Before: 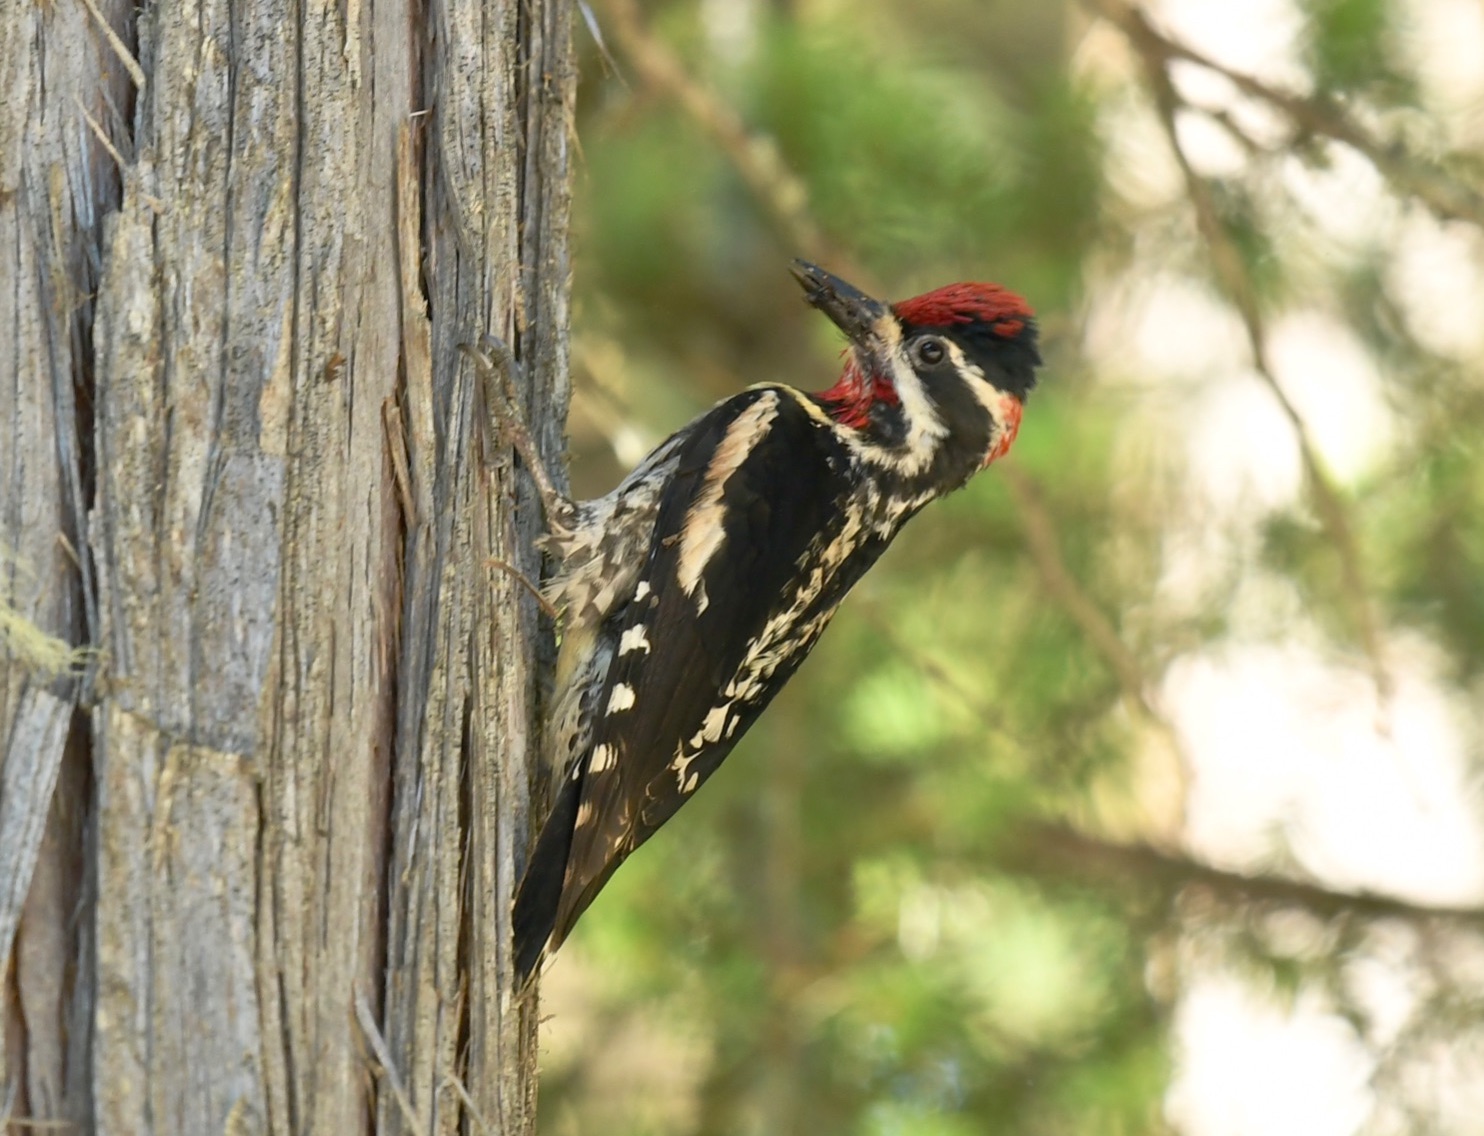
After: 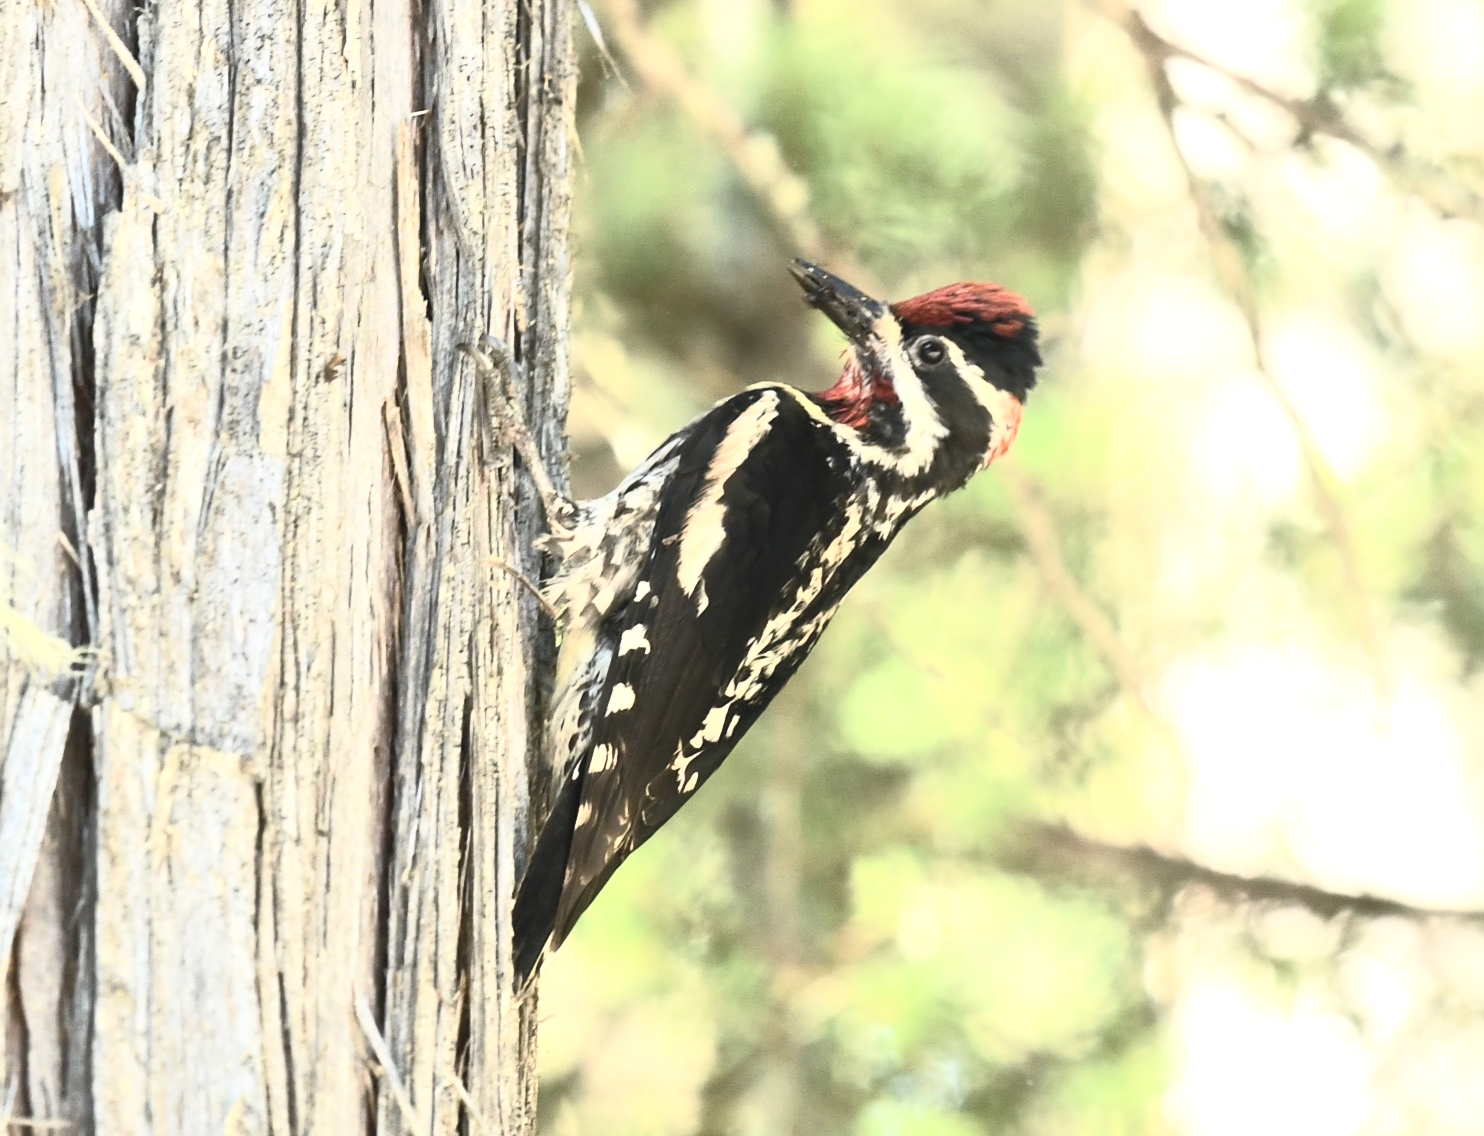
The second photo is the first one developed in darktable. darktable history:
tone equalizer: -8 EV -0.715 EV, -7 EV -0.707 EV, -6 EV -0.567 EV, -5 EV -0.406 EV, -3 EV 0.395 EV, -2 EV 0.6 EV, -1 EV 0.686 EV, +0 EV 0.78 EV, edges refinement/feathering 500, mask exposure compensation -1.57 EV, preserve details no
contrast brightness saturation: contrast 0.421, brightness 0.558, saturation -0.207
